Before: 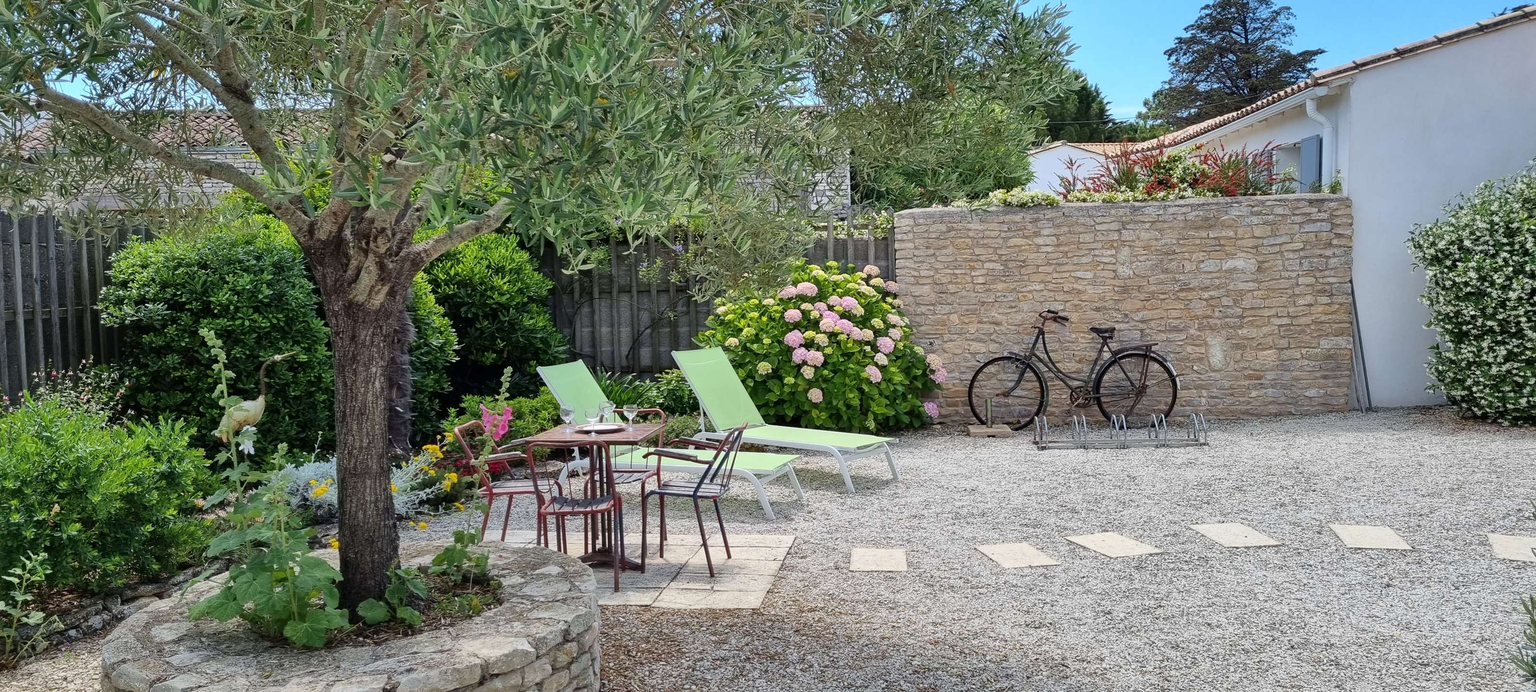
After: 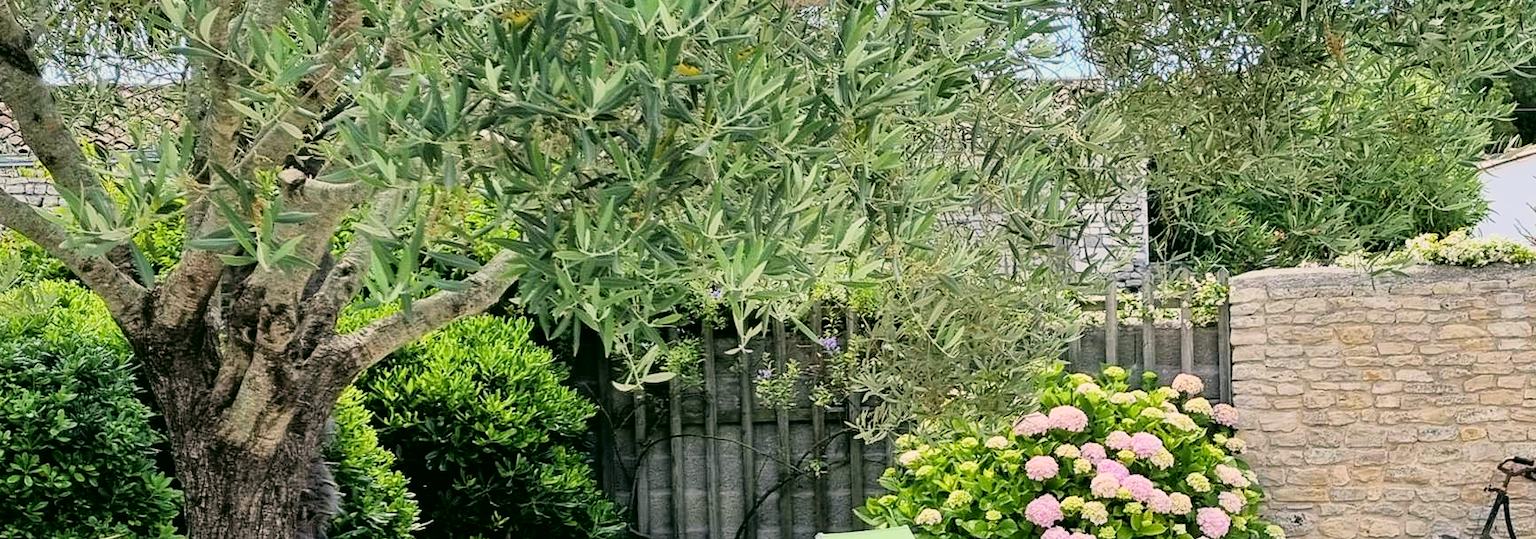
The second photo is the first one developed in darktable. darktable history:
exposure: black level correction 0, exposure 0.701 EV, compensate exposure bias true, compensate highlight preservation false
crop: left 15.098%, top 9.213%, right 30.979%, bottom 48.773%
filmic rgb: black relative exposure -7.71 EV, white relative exposure 4.36 EV, hardness 3.75, latitude 49.38%, contrast 1.101, color science v5 (2021), contrast in shadows safe, contrast in highlights safe
color correction: highlights a* 4.38, highlights b* 4.92, shadows a* -7.35, shadows b* 4.57
